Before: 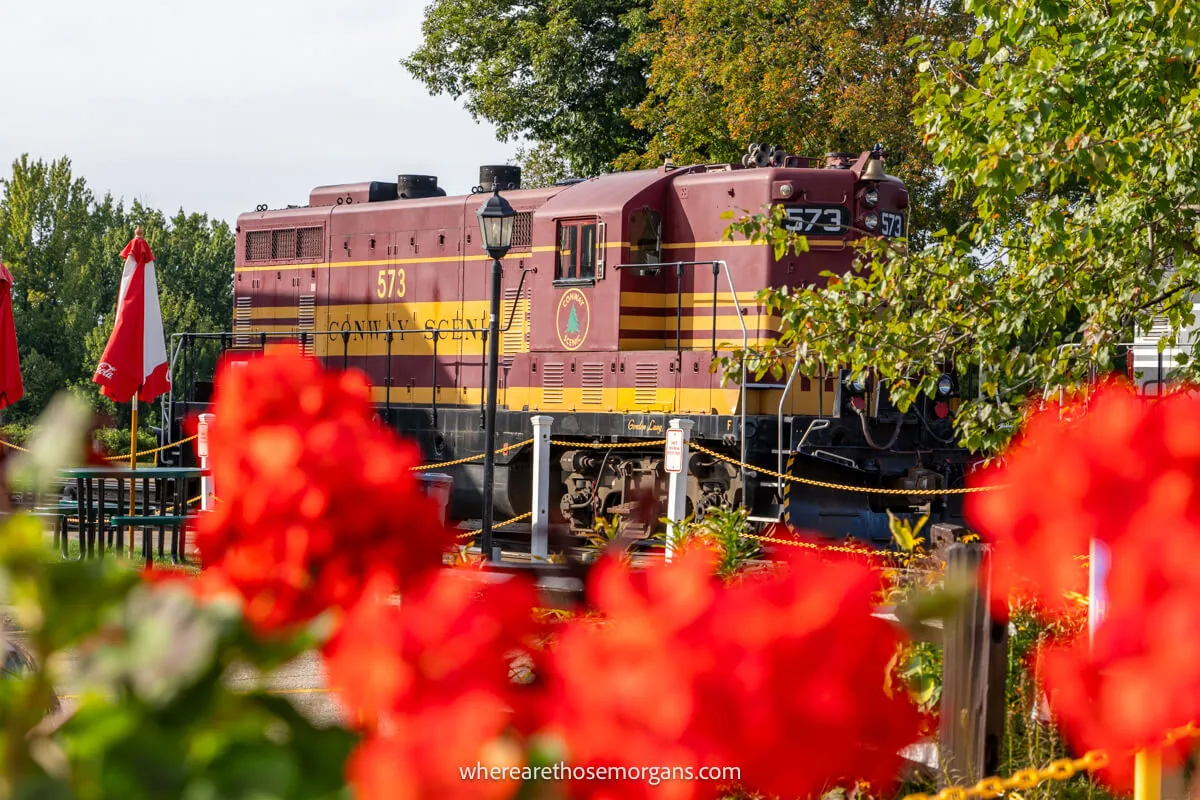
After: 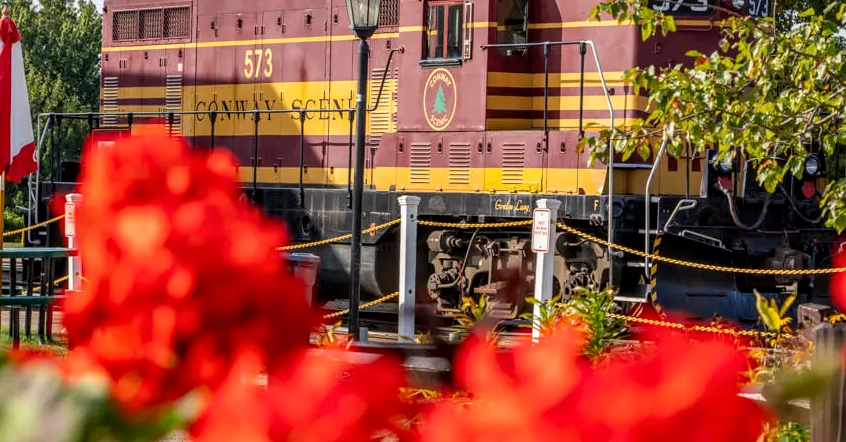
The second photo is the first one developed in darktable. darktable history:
crop: left 11.123%, top 27.61%, right 18.3%, bottom 17.034%
local contrast: on, module defaults
